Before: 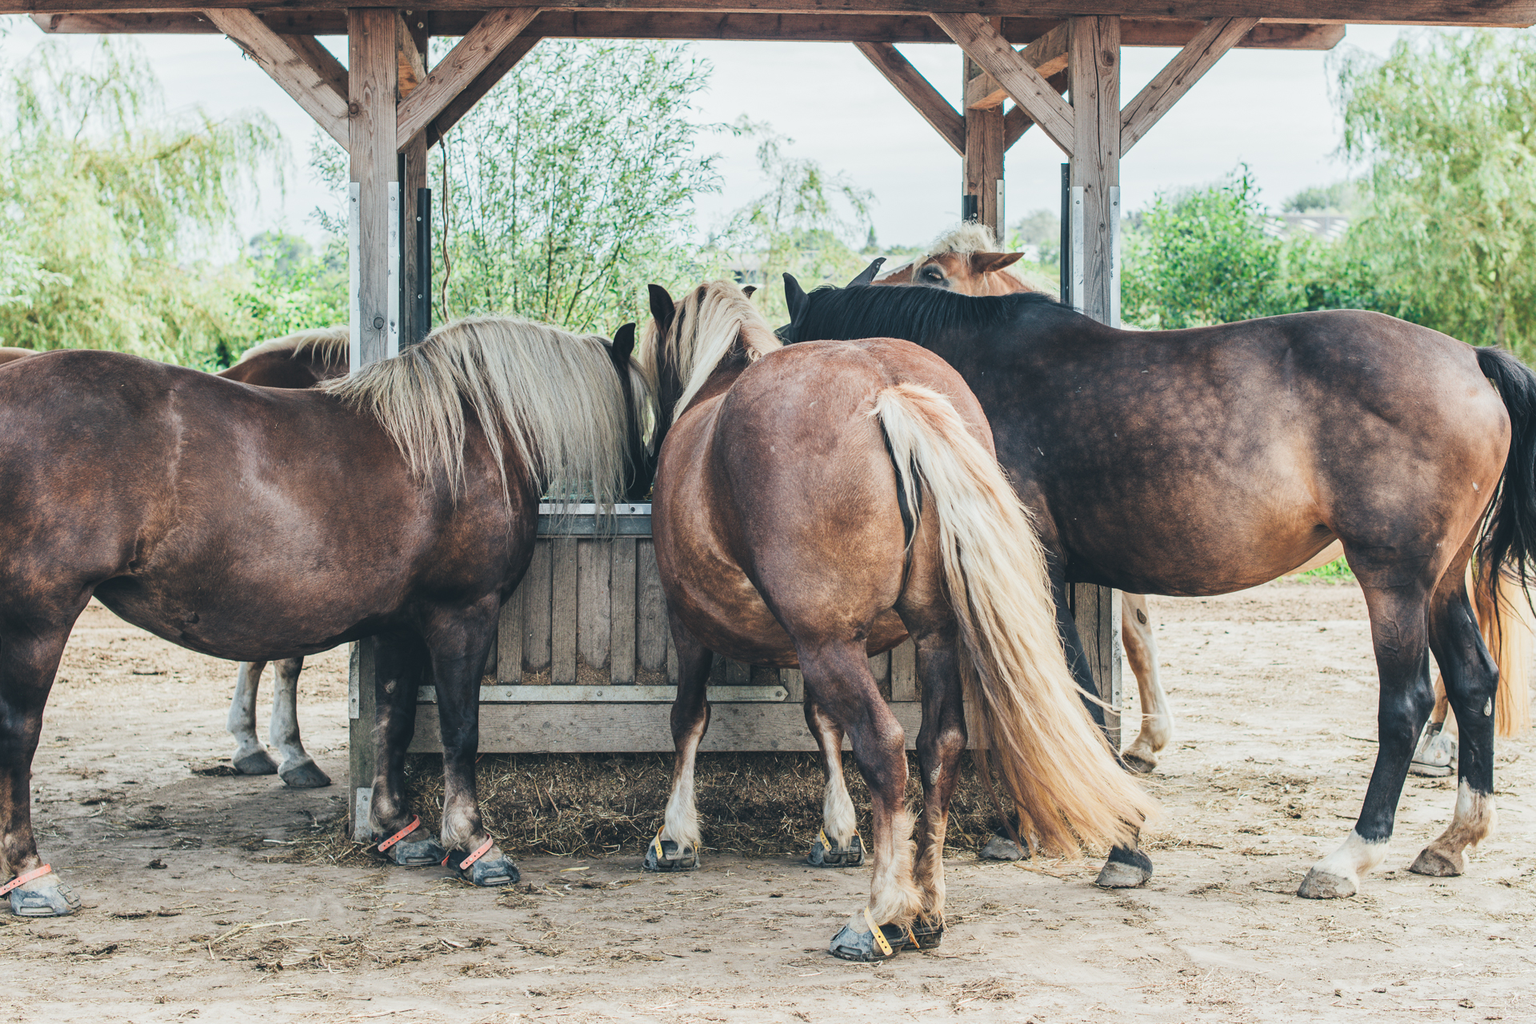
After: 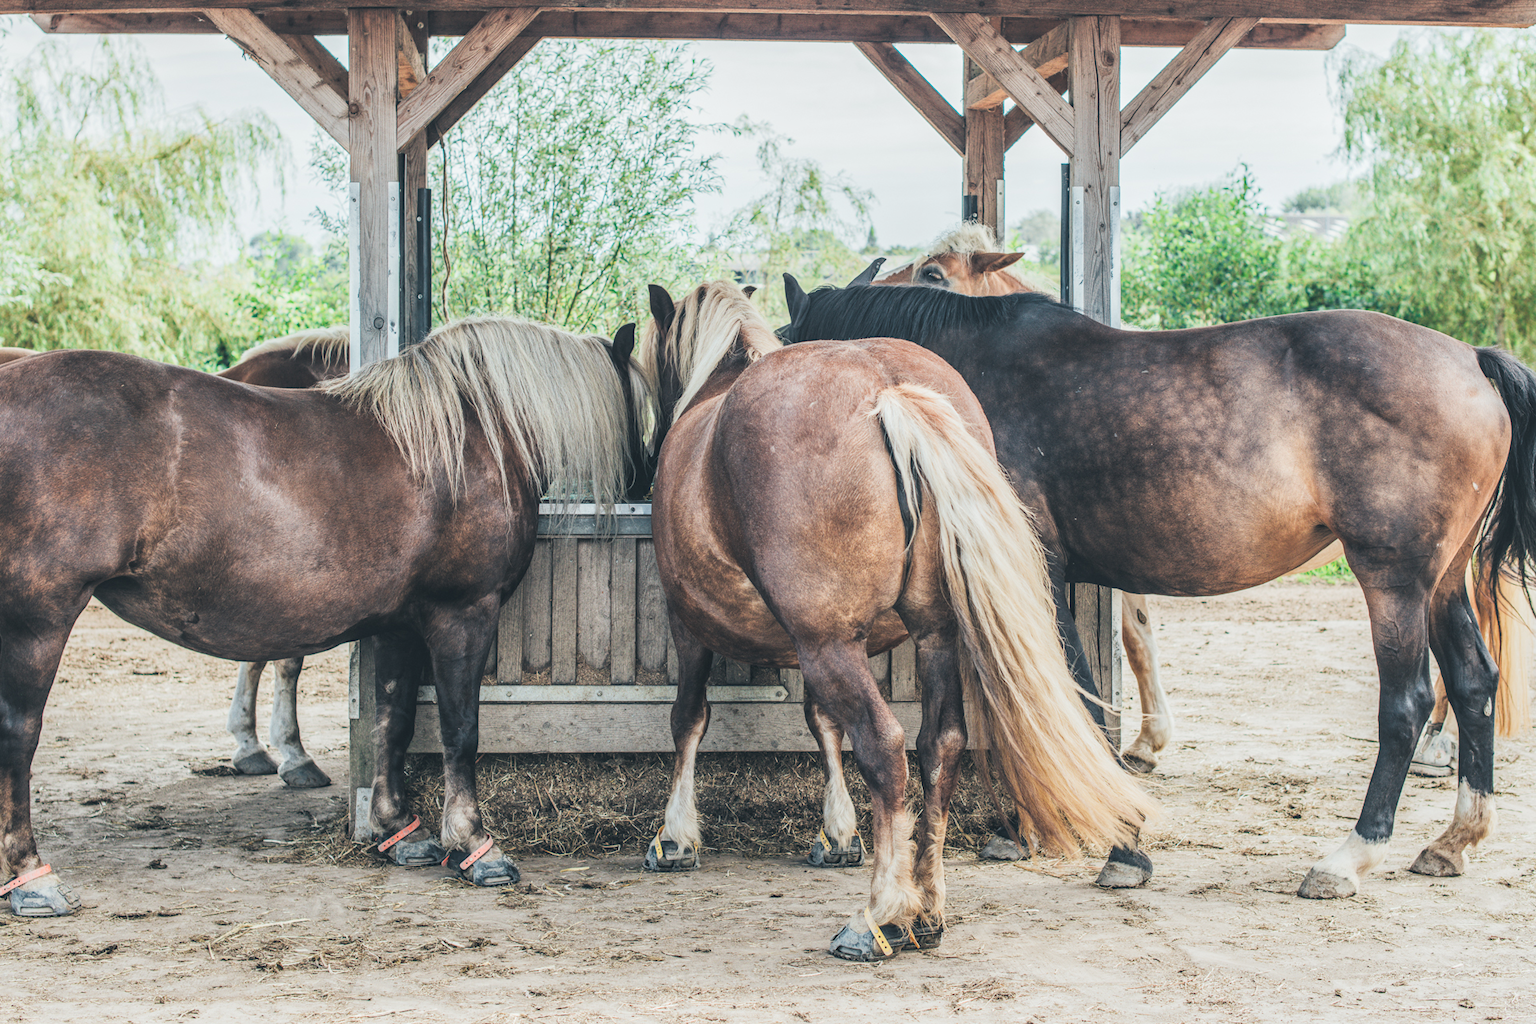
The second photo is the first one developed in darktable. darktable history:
exposure: exposure -0.156 EV, compensate exposure bias true, compensate highlight preservation false
local contrast: highlights 29%, detail 130%
contrast brightness saturation: brightness 0.142
